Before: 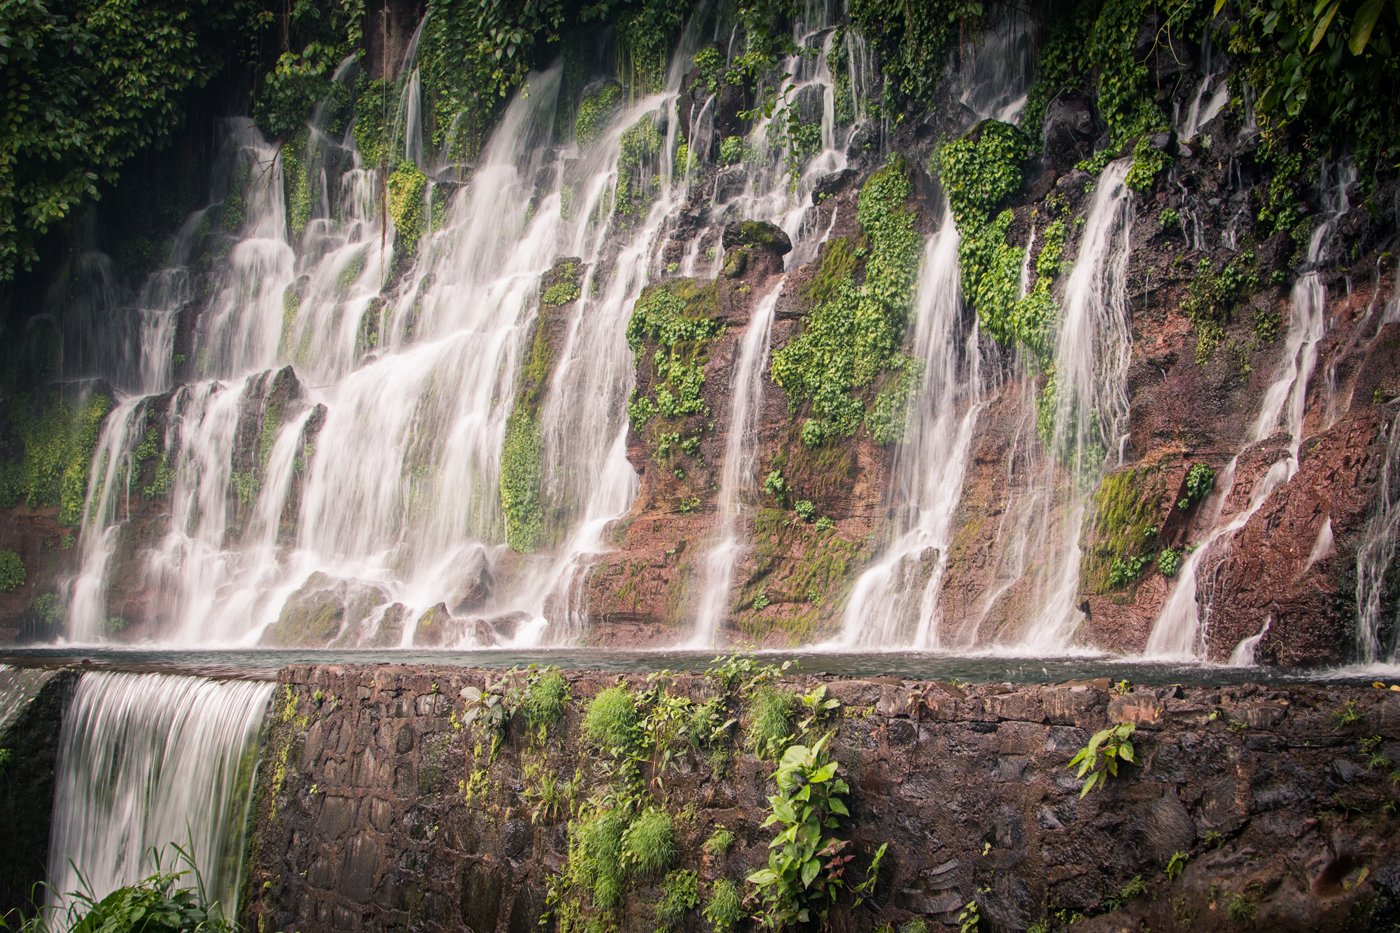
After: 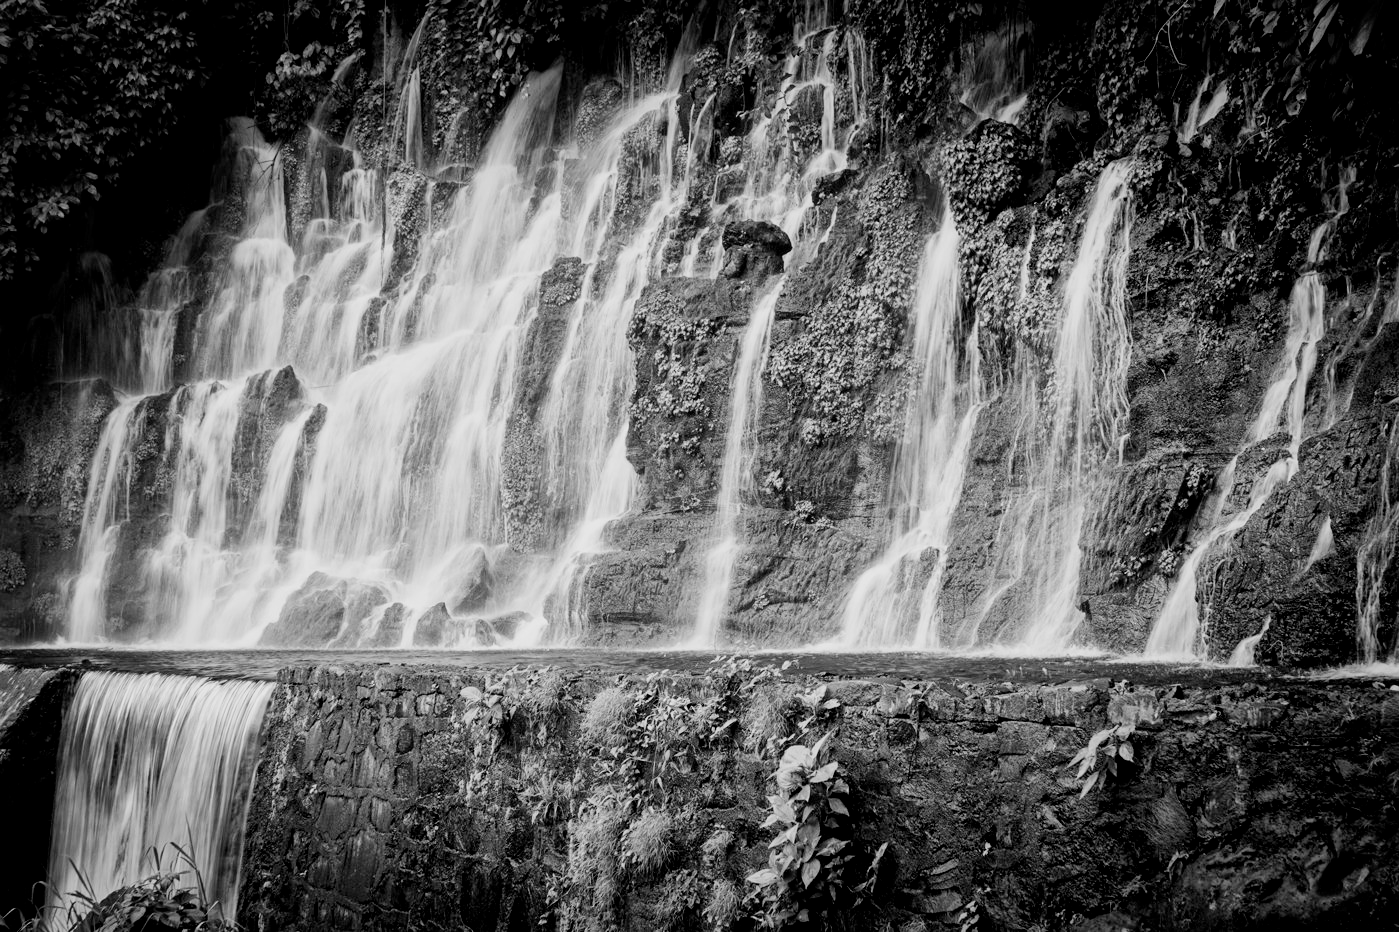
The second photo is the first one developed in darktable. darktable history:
filmic rgb: black relative exposure -5.08 EV, white relative exposure 3.54 EV, hardness 3.18, contrast 1.187, highlights saturation mix -49.04%, add noise in highlights 0.002, preserve chrominance luminance Y, color science v3 (2019), use custom middle-gray values true, contrast in highlights soft
local contrast: mode bilateral grid, contrast 20, coarseness 49, detail 130%, midtone range 0.2
